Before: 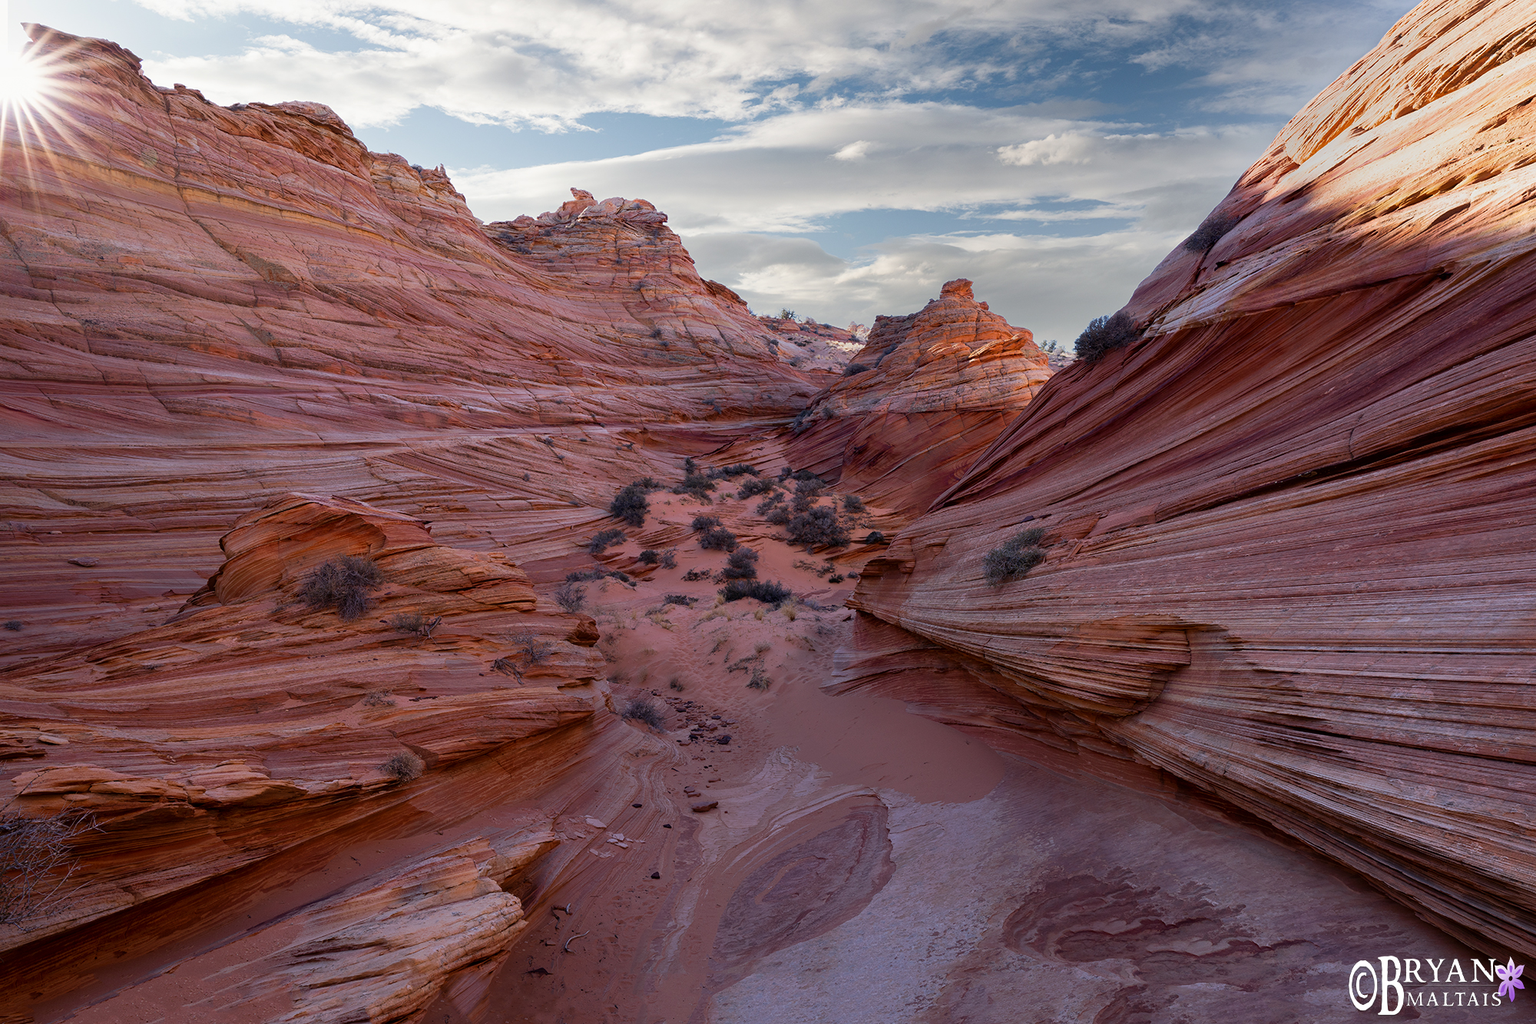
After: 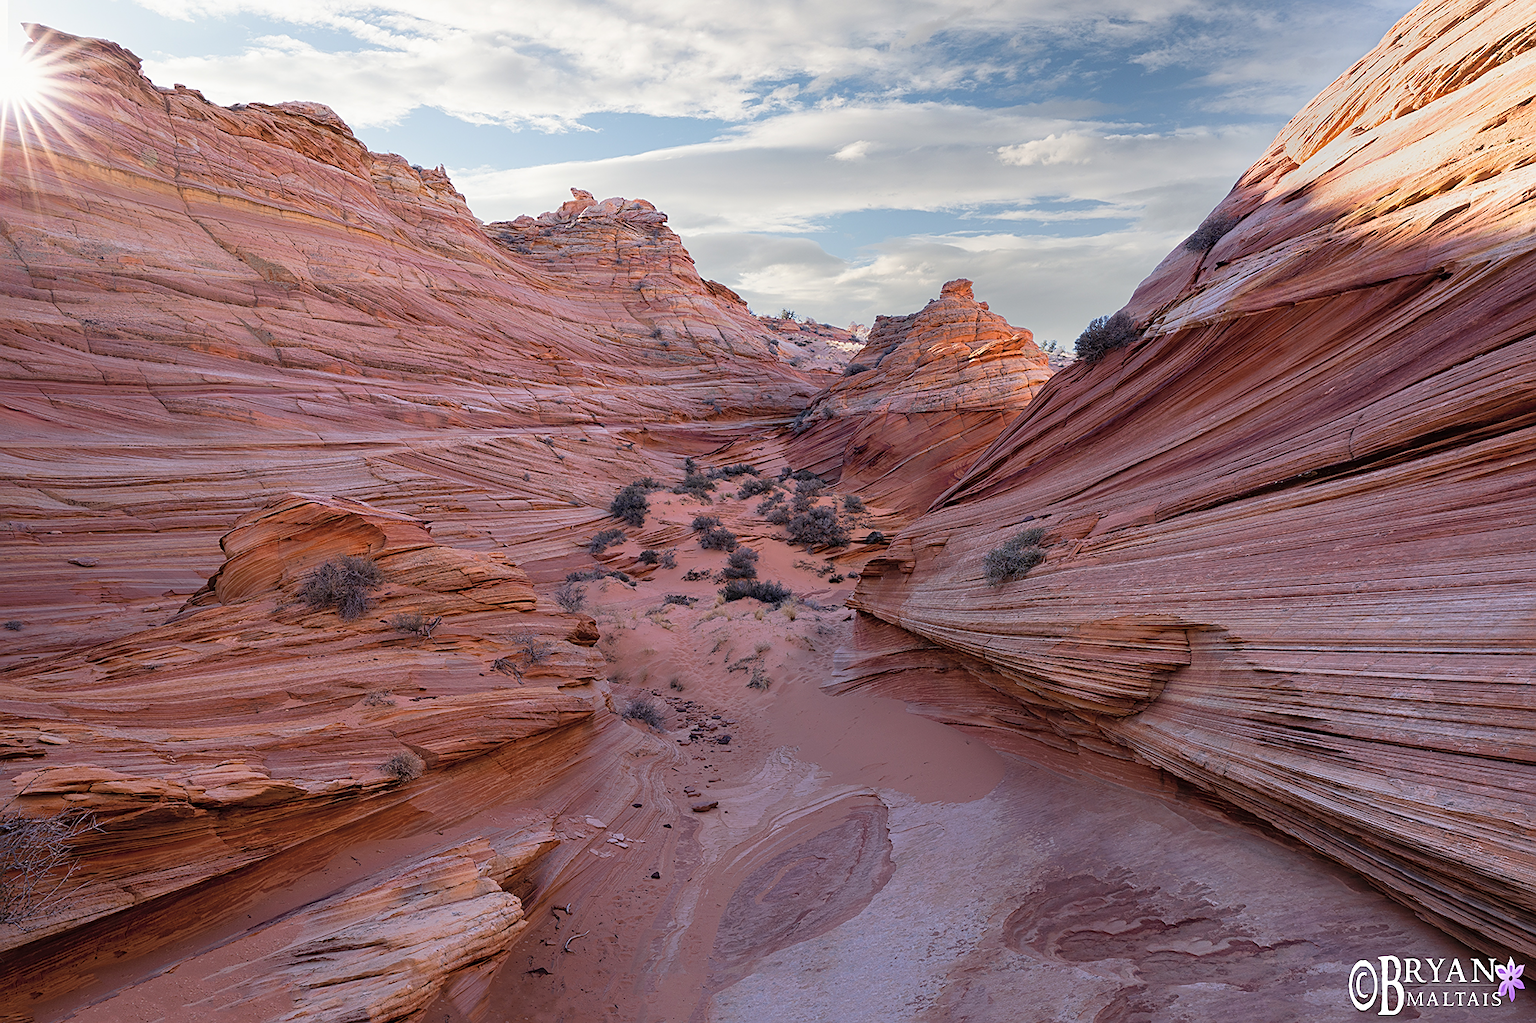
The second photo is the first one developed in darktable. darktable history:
contrast brightness saturation: brightness 0.15
sharpen: on, module defaults
